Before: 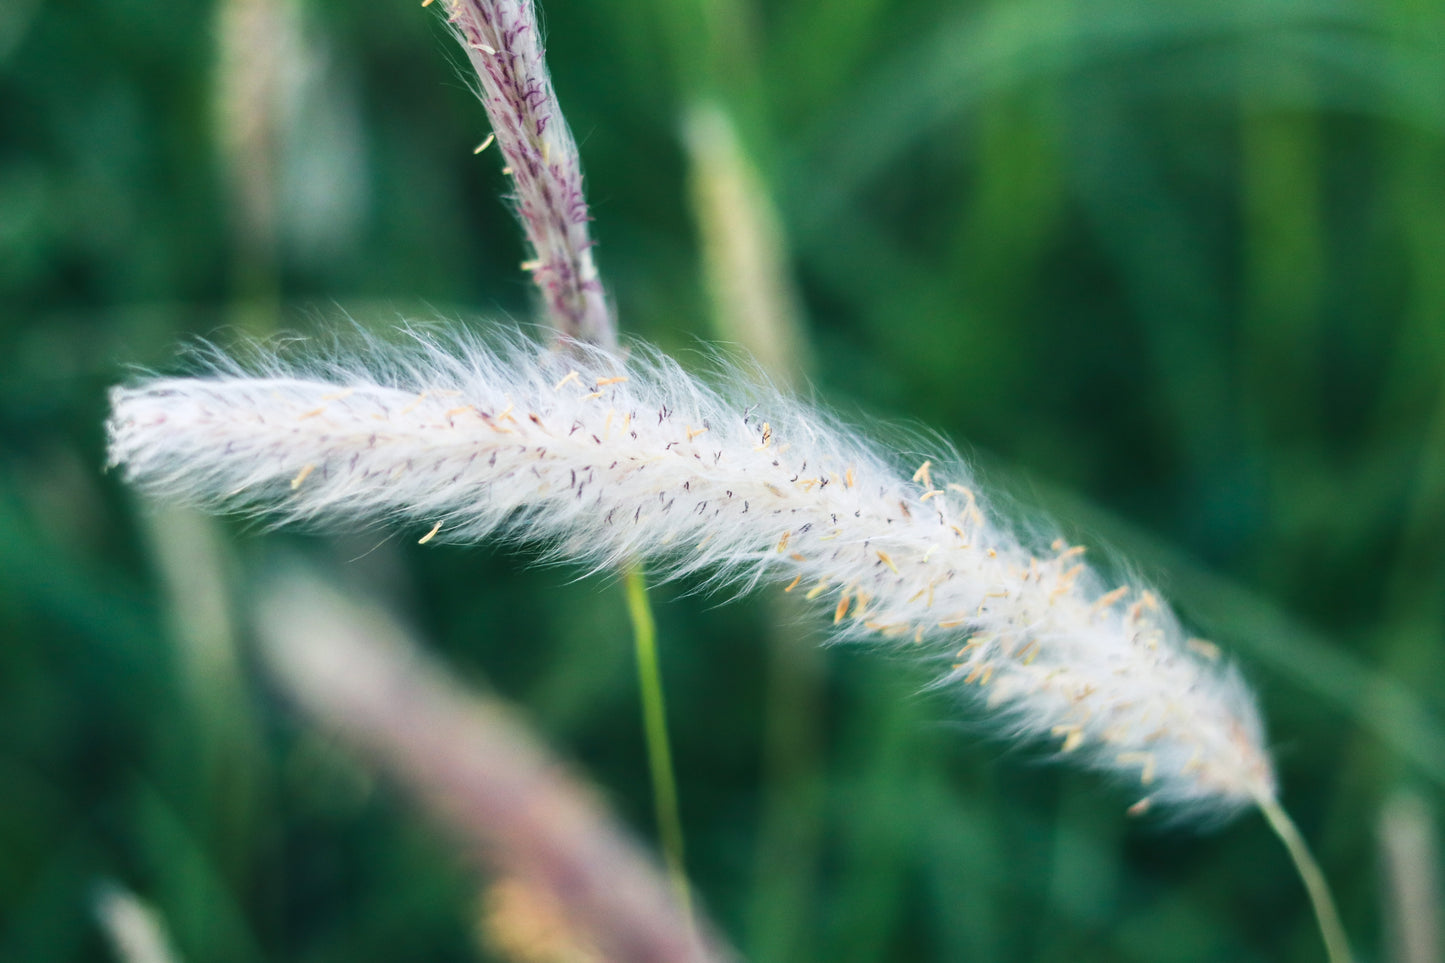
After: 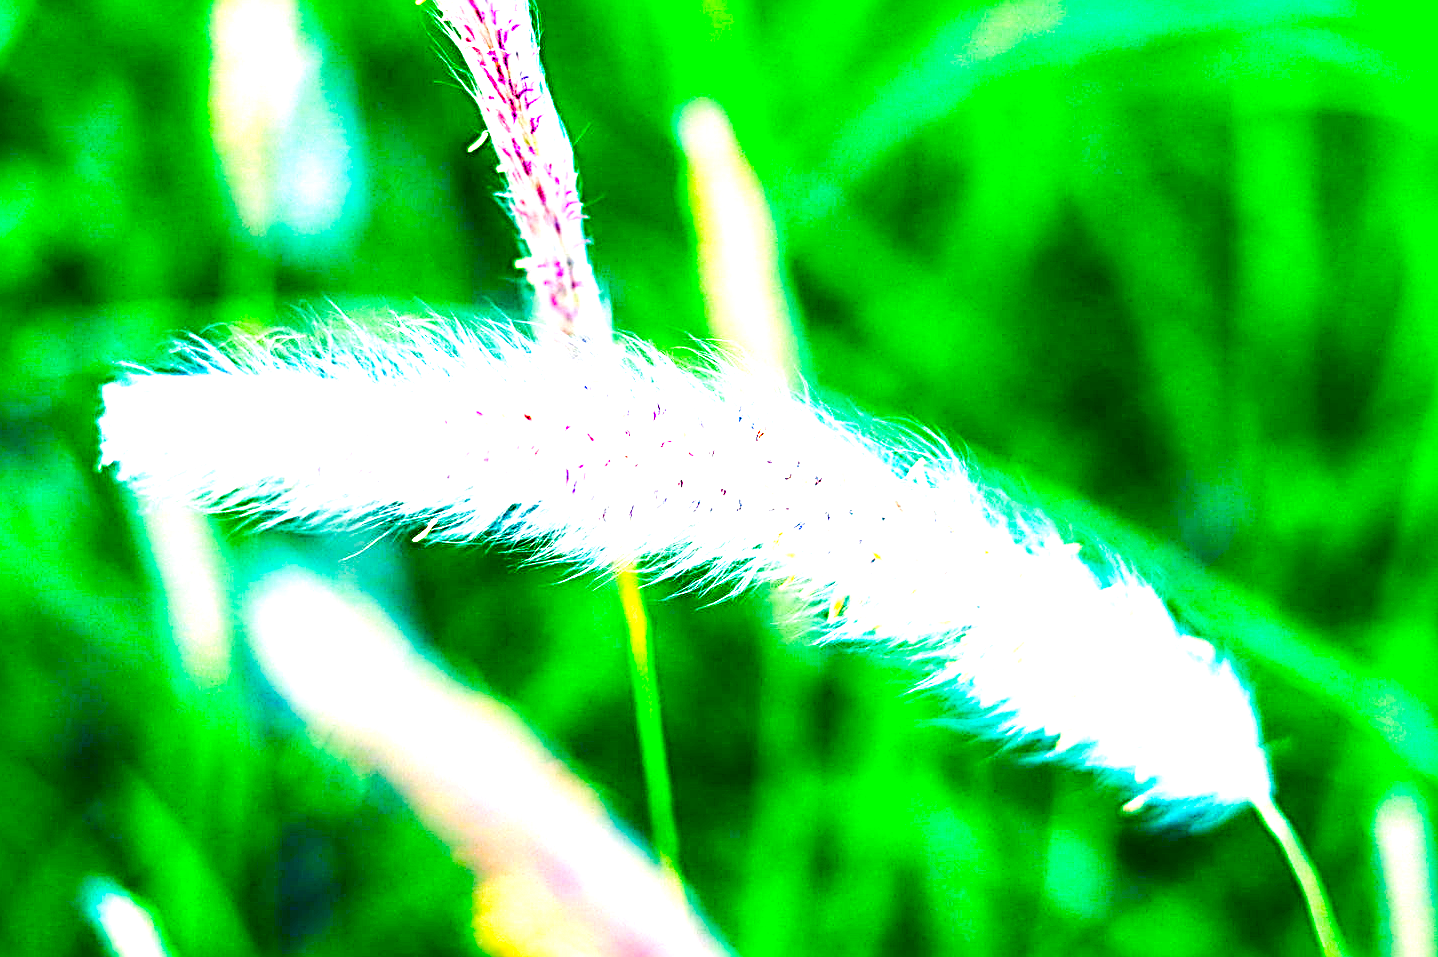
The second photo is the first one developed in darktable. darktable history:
sharpen: radius 3.648, amount 0.935
local contrast: highlights 65%, shadows 54%, detail 169%, midtone range 0.513
base curve: curves: ch0 [(0, 0) (0.007, 0.004) (0.027, 0.03) (0.046, 0.07) (0.207, 0.54) (0.442, 0.872) (0.673, 0.972) (1, 1)], preserve colors none
color correction: highlights b* 0.047, saturation 2.97
color balance rgb: linear chroma grading › shadows -2.034%, linear chroma grading › highlights -14.802%, linear chroma grading › global chroma -9.451%, linear chroma grading › mid-tones -10.26%, perceptual saturation grading › global saturation 43.324%, contrast -10.073%
exposure: black level correction 0, exposure 1.001 EV, compensate highlight preservation false
crop and rotate: left 0.455%, top 0.262%, bottom 0.301%
